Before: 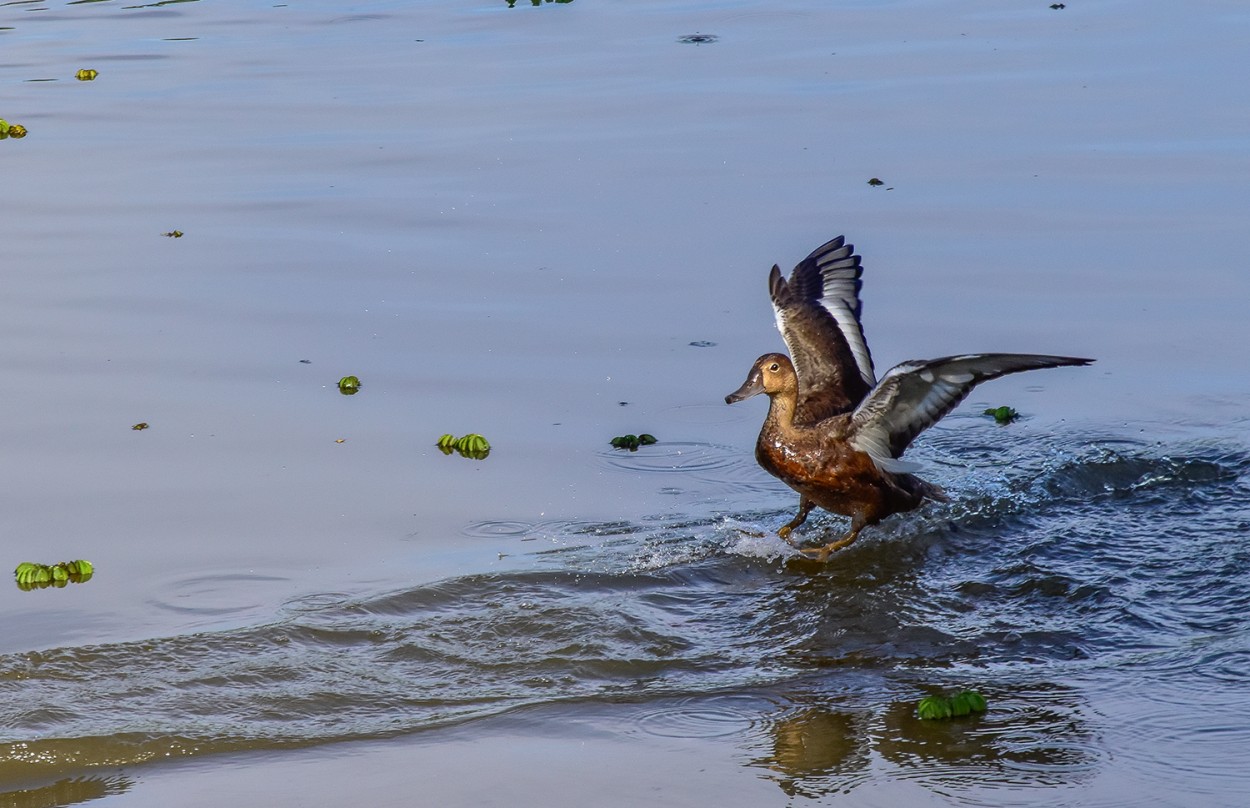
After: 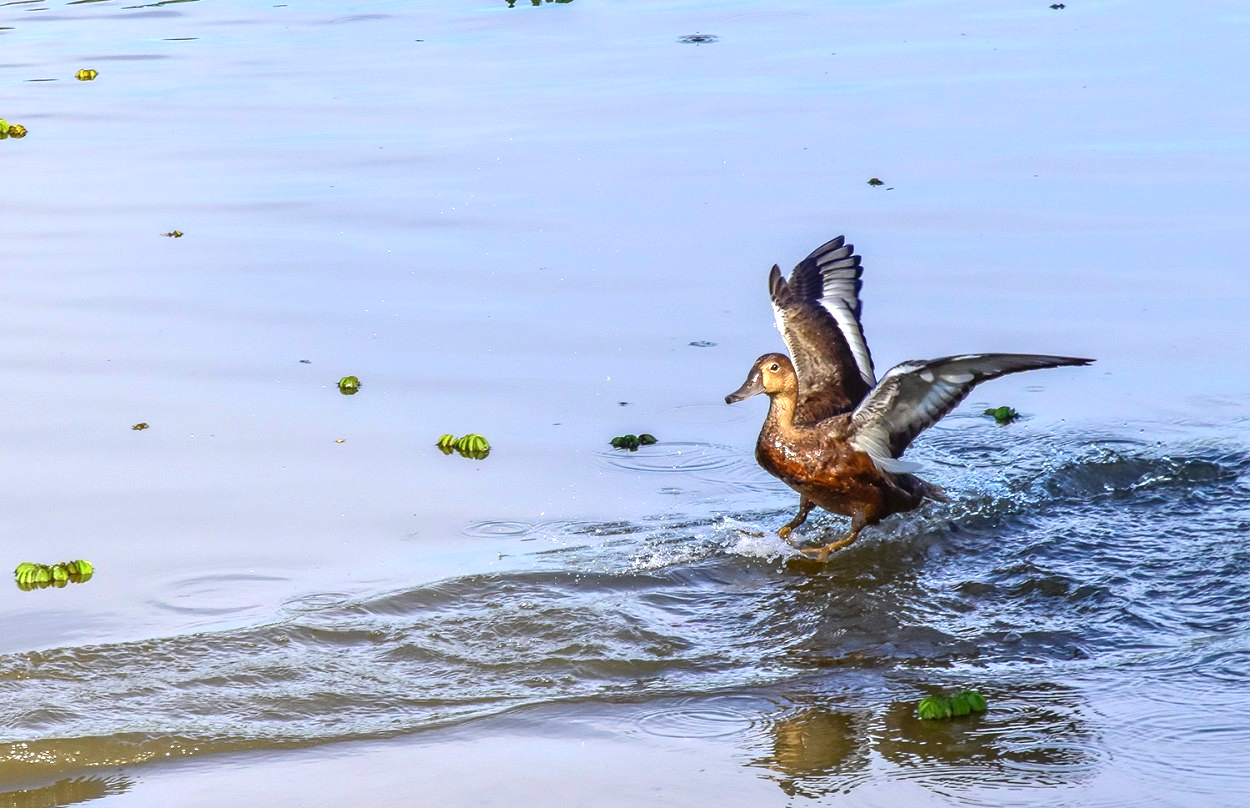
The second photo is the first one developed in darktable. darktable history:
exposure: exposure 1 EV, compensate highlight preservation false
